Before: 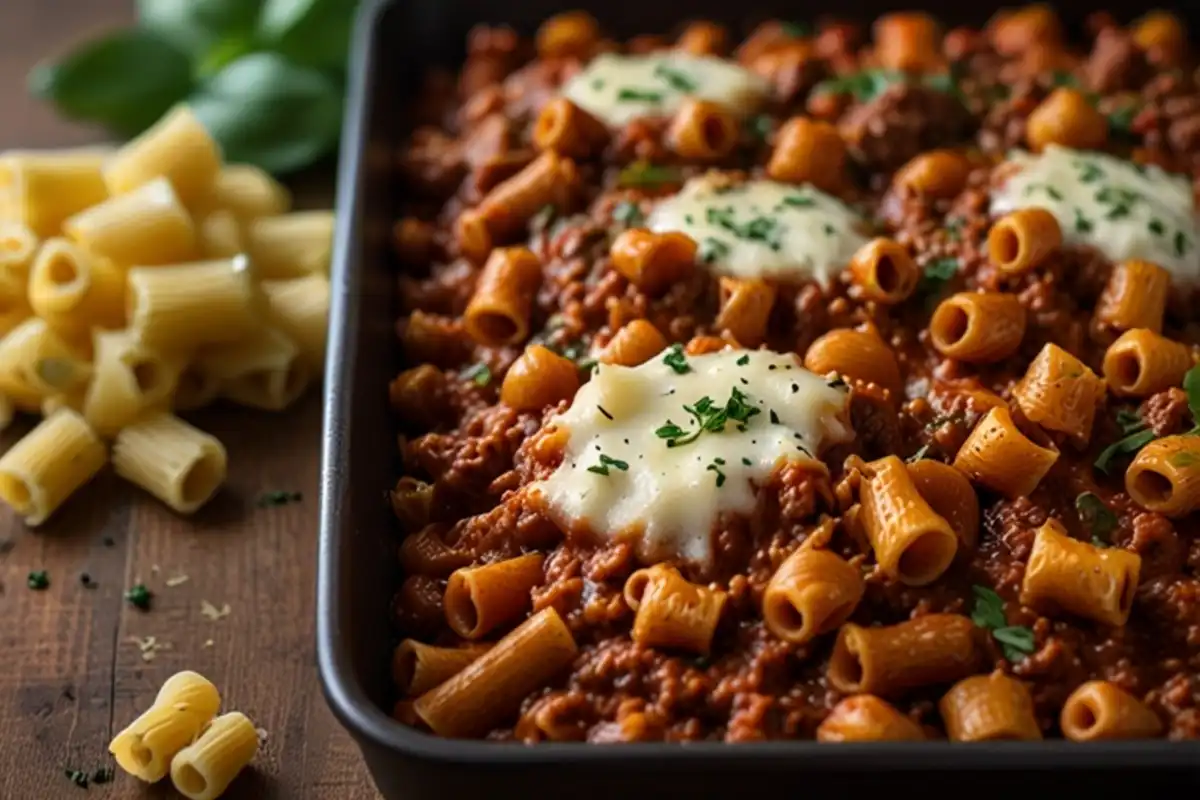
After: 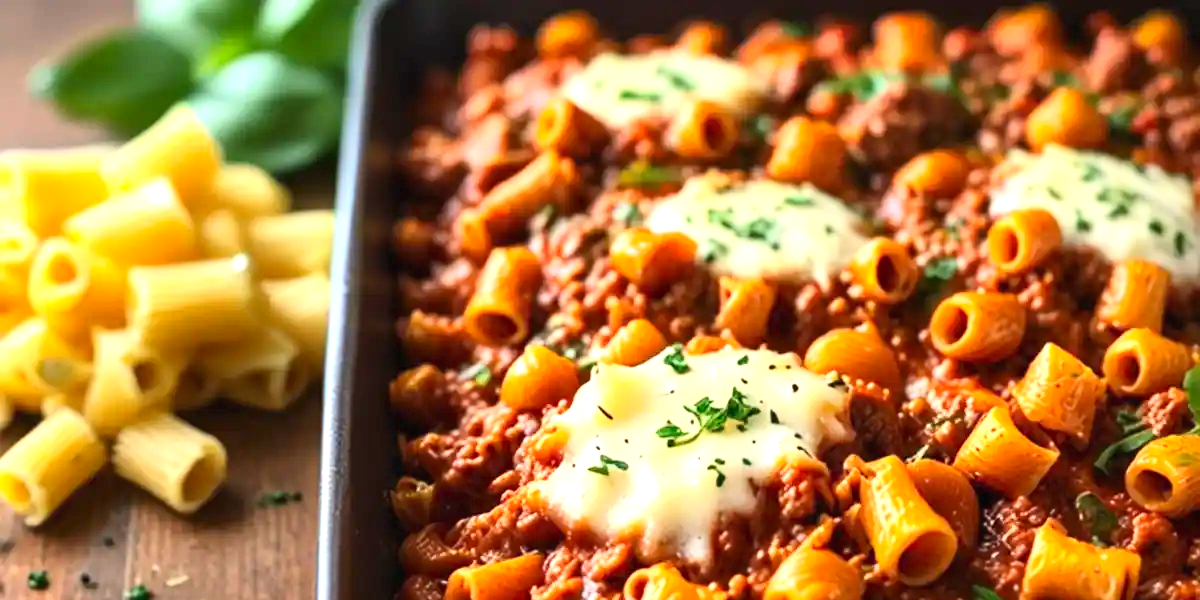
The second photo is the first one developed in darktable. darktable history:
contrast brightness saturation: contrast 0.202, brightness 0.156, saturation 0.221
exposure: black level correction 0, exposure 1.168 EV, compensate highlight preservation false
crop: bottom 24.979%
